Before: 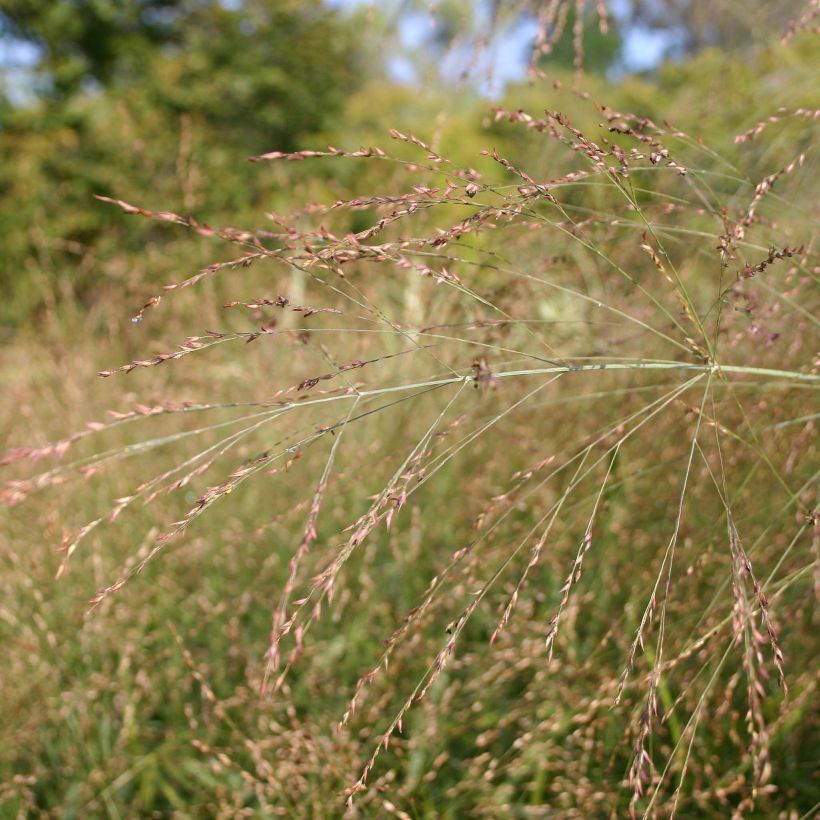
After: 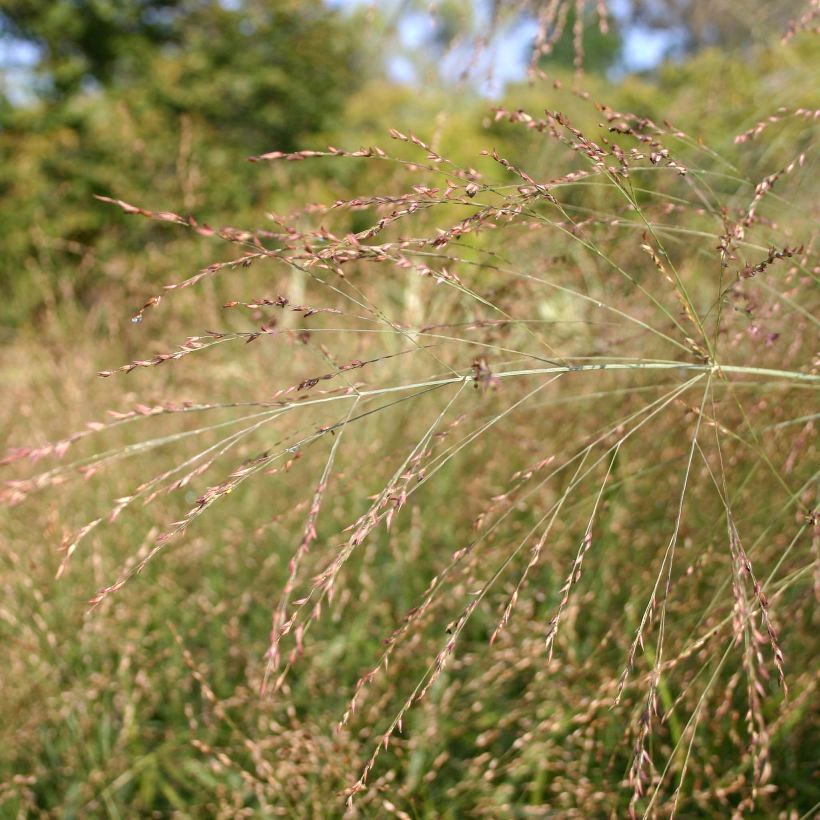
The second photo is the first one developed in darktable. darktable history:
levels: levels [0.016, 0.484, 0.953]
local contrast: detail 110%
